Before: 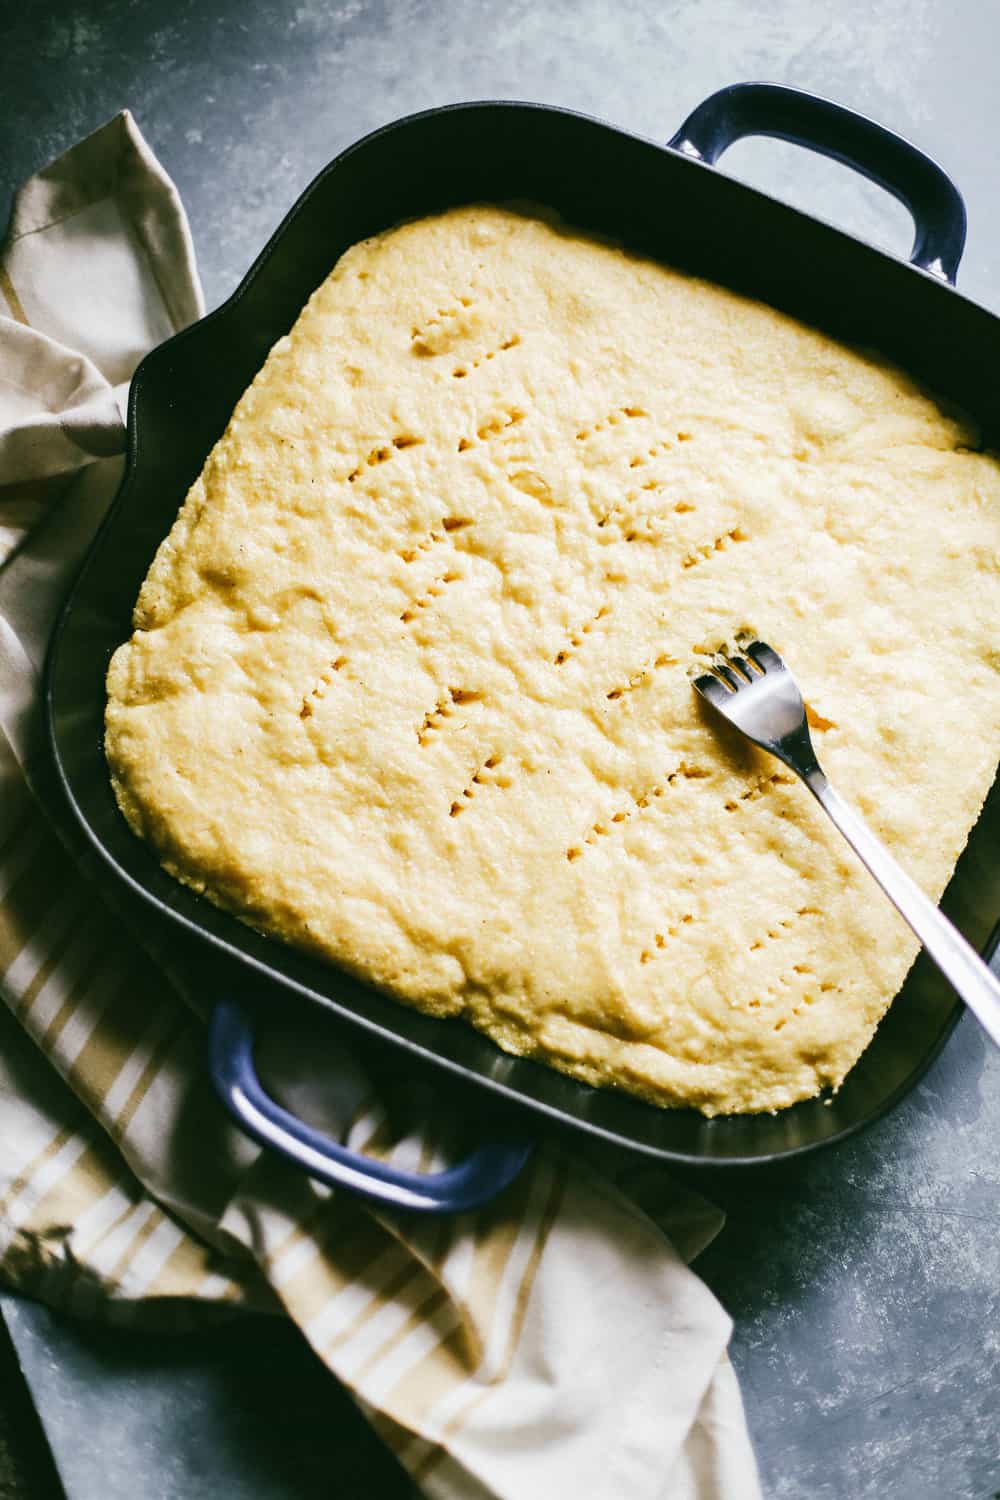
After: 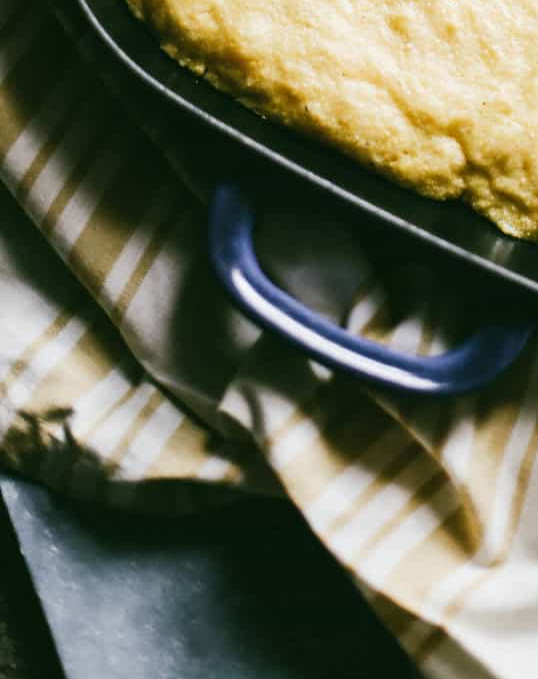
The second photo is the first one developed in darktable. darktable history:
crop and rotate: top 54.559%, right 46.135%, bottom 0.156%
